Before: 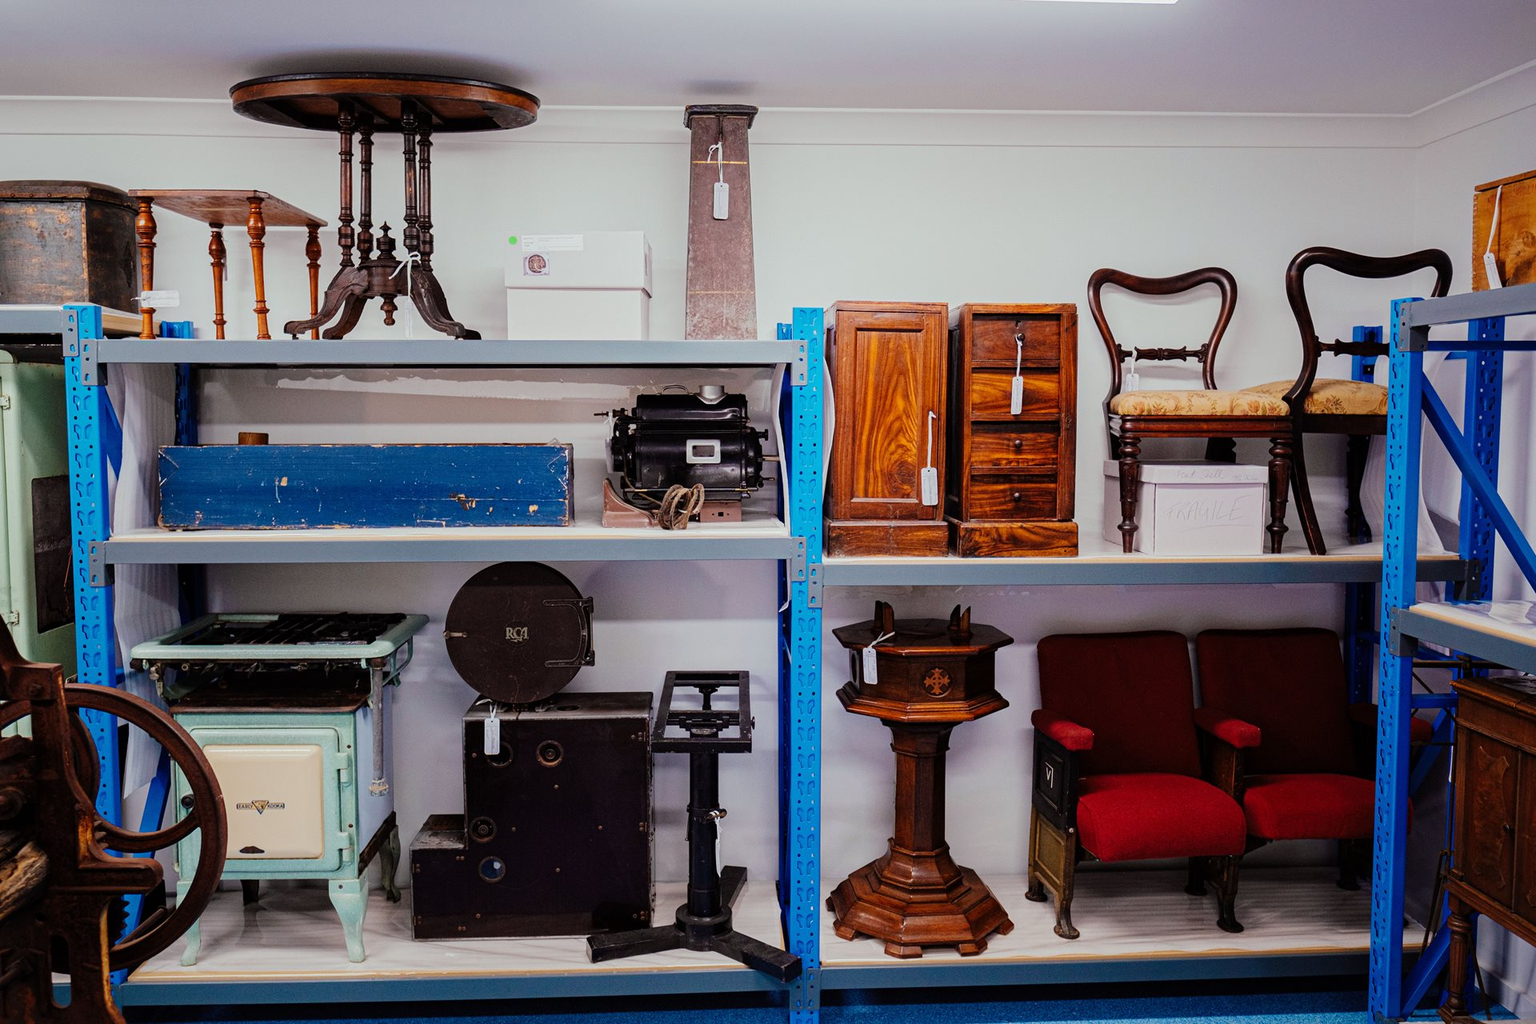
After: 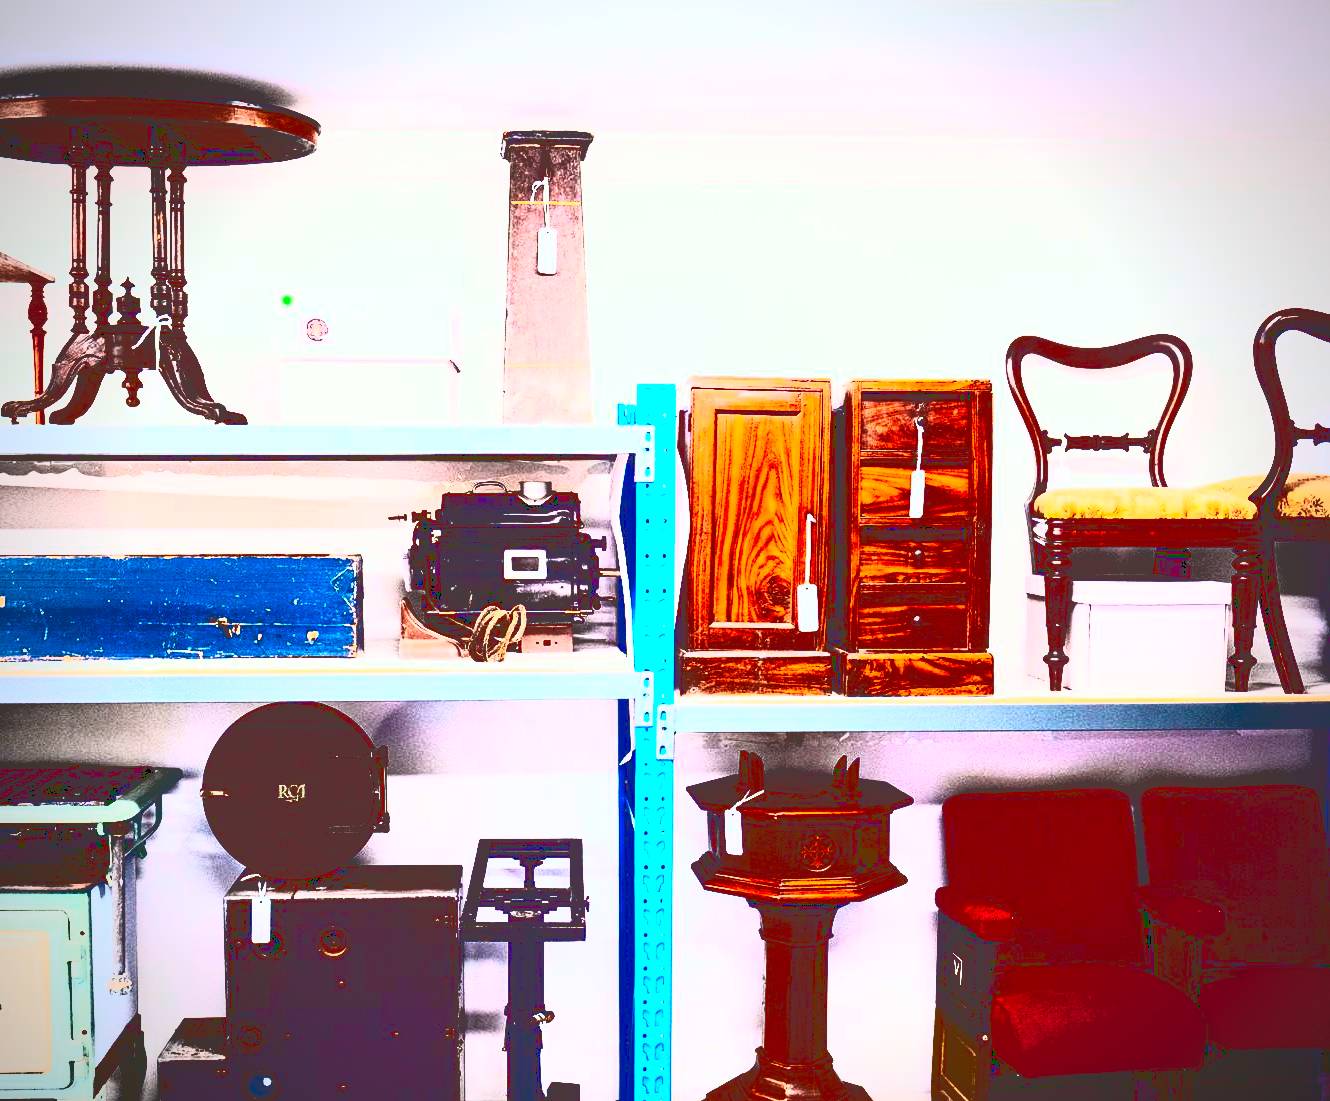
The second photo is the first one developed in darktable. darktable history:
crop: left 18.479%, right 12.2%, bottom 13.971%
base curve: curves: ch0 [(0.065, 0.026) (0.236, 0.358) (0.53, 0.546) (0.777, 0.841) (0.924, 0.992)], preserve colors average RGB
vignetting: unbound false
contrast brightness saturation: contrast 1, brightness 1, saturation 1
